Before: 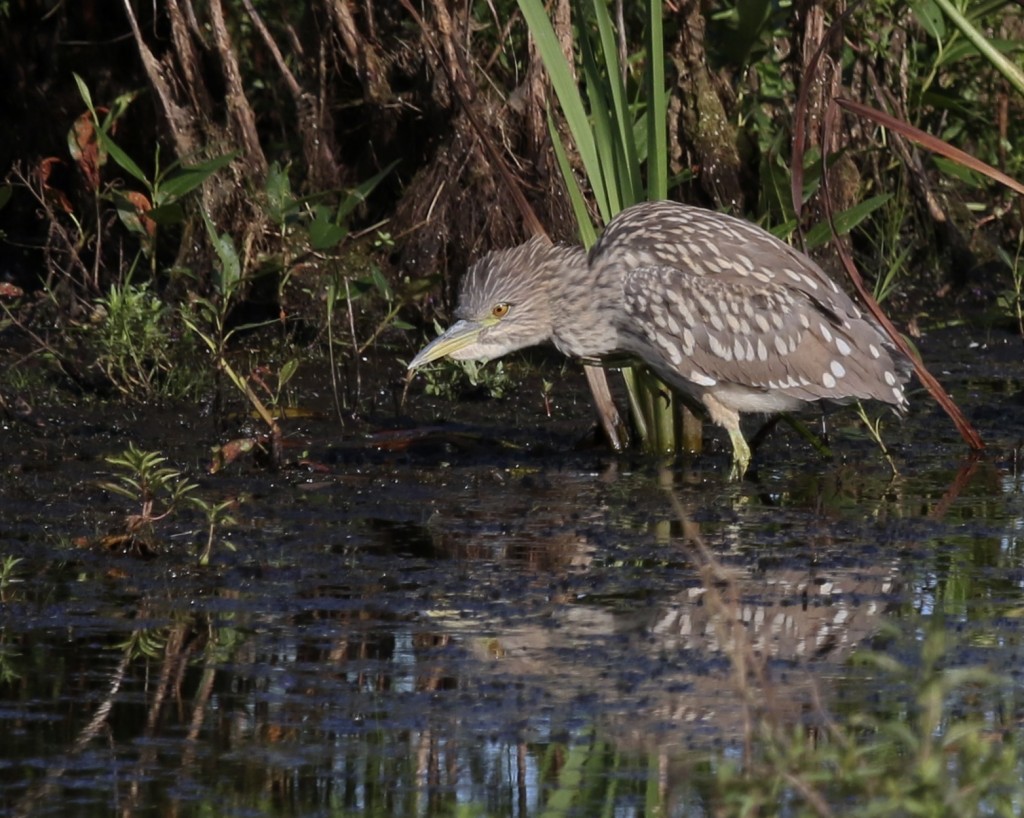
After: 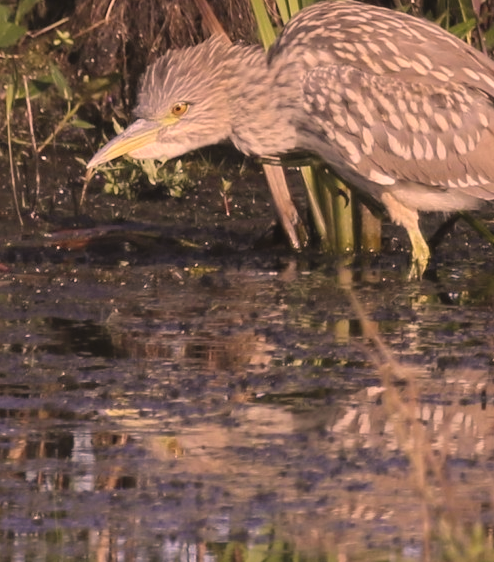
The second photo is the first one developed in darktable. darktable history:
crop: left 31.379%, top 24.658%, right 20.326%, bottom 6.628%
levels: levels [0, 0.492, 0.984]
shadows and highlights: soften with gaussian
exposure: black level correction -0.003, exposure 0.04 EV, compensate highlight preservation false
contrast brightness saturation: brightness 0.15
color correction: highlights a* 21.88, highlights b* 22.25
